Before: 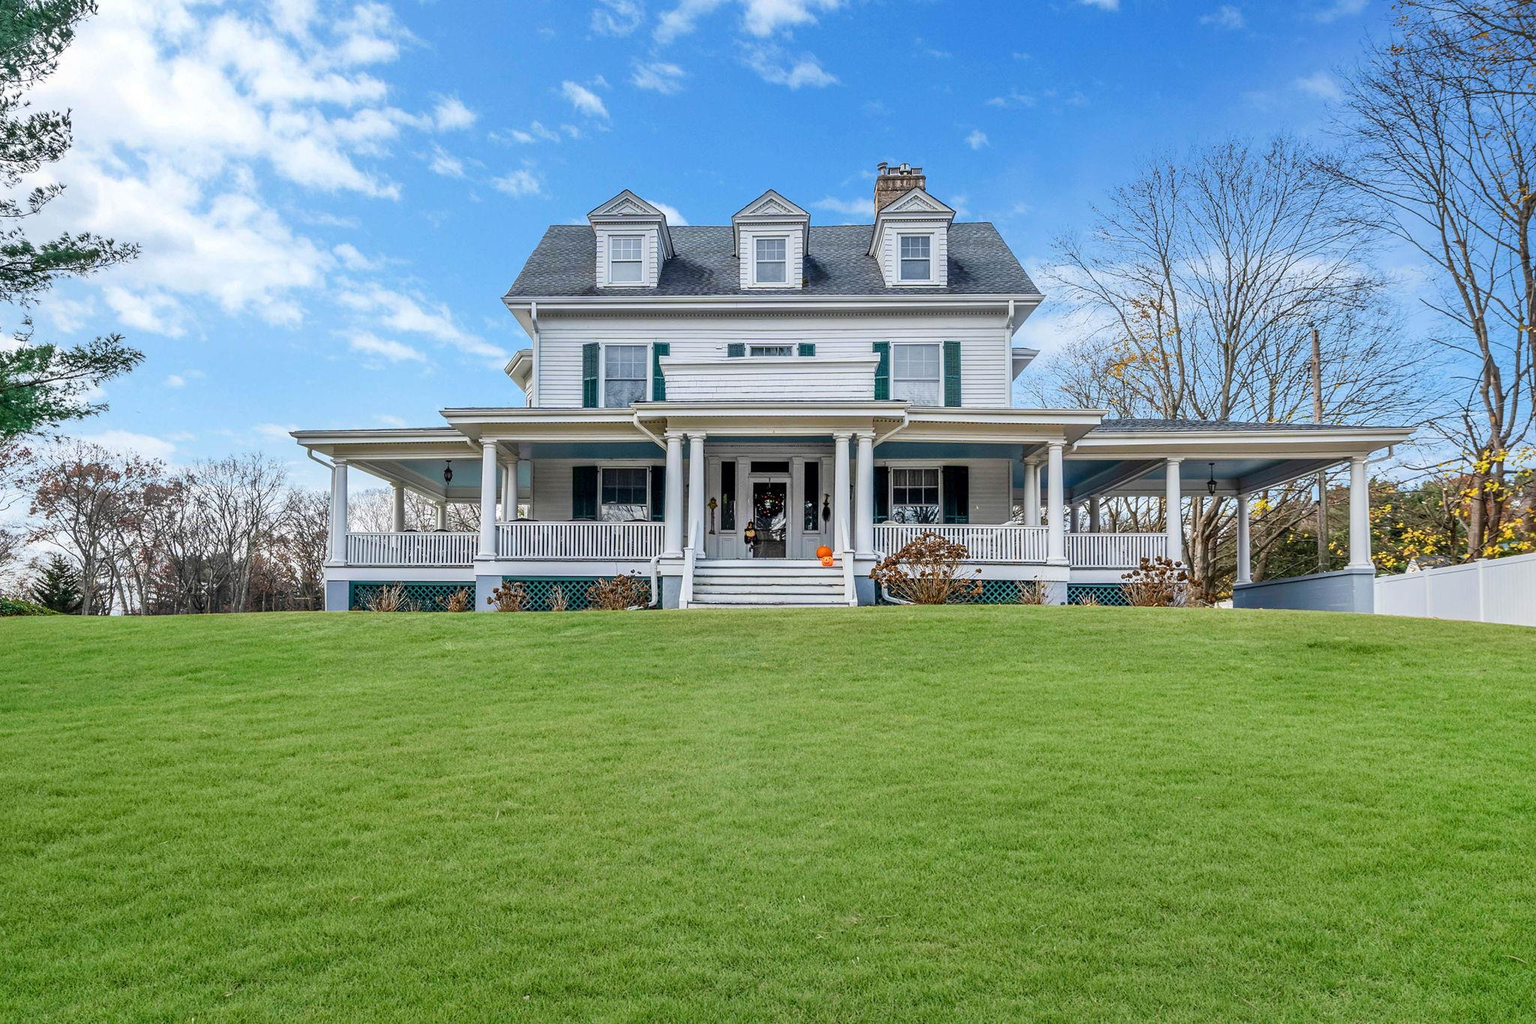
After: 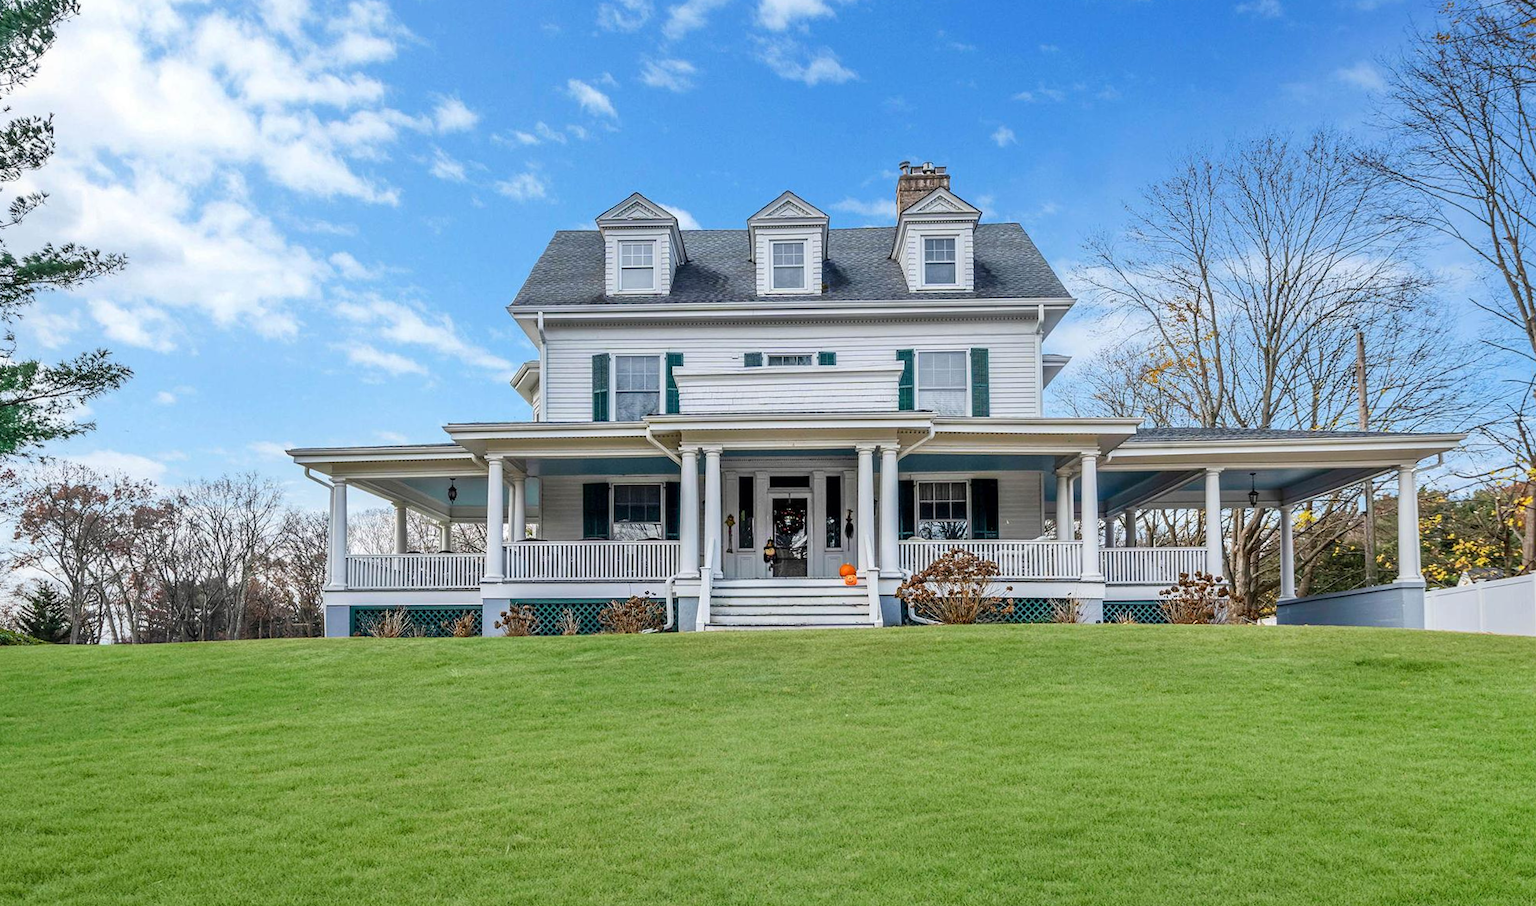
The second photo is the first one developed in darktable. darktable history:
crop and rotate: angle 0.574°, left 0.363%, right 2.824%, bottom 14.318%
